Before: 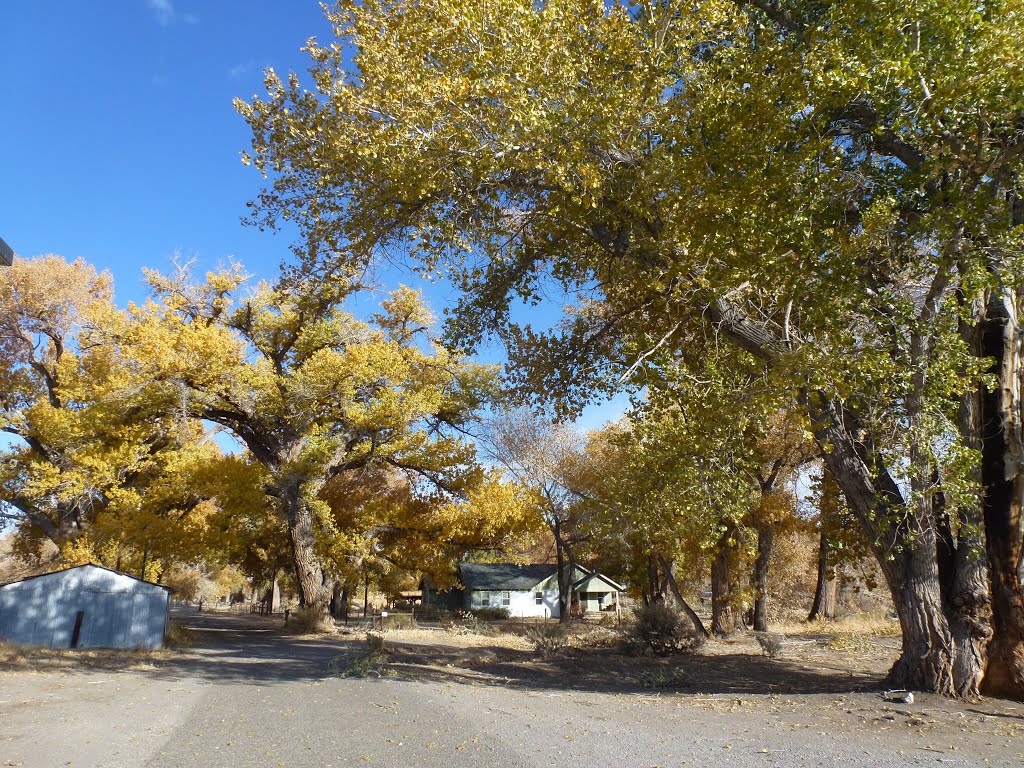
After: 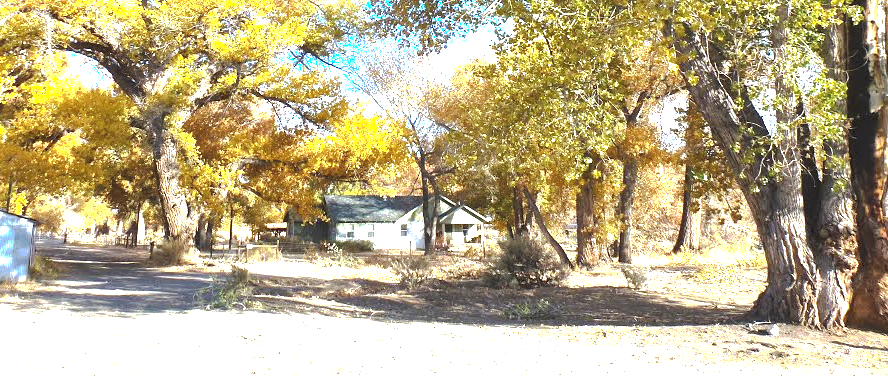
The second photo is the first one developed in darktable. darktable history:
local contrast: mode bilateral grid, contrast 27, coarseness 16, detail 116%, midtone range 0.2
tone curve: curves: ch0 [(0, 0) (0.003, 0.08) (0.011, 0.088) (0.025, 0.104) (0.044, 0.122) (0.069, 0.141) (0.1, 0.161) (0.136, 0.181) (0.177, 0.209) (0.224, 0.246) (0.277, 0.293) (0.335, 0.343) (0.399, 0.399) (0.468, 0.464) (0.543, 0.54) (0.623, 0.616) (0.709, 0.694) (0.801, 0.757) (0.898, 0.821) (1, 1)], preserve colors none
exposure: exposure 1.999 EV, compensate highlight preservation false
crop and rotate: left 13.257%, top 47.989%, bottom 2.954%
